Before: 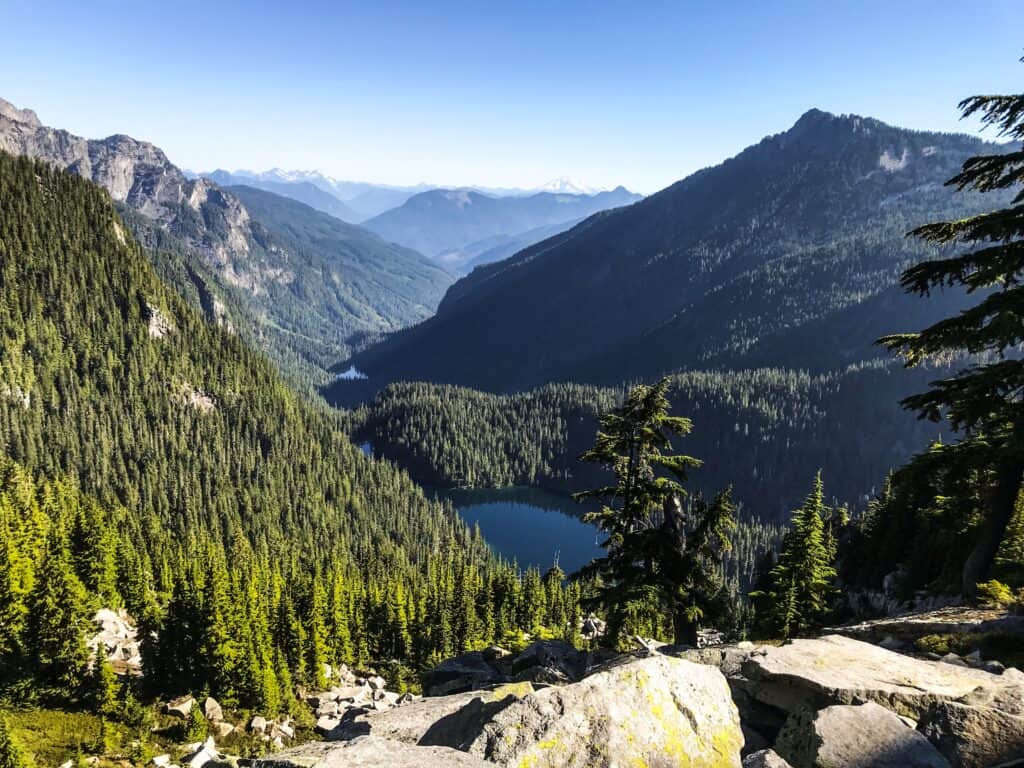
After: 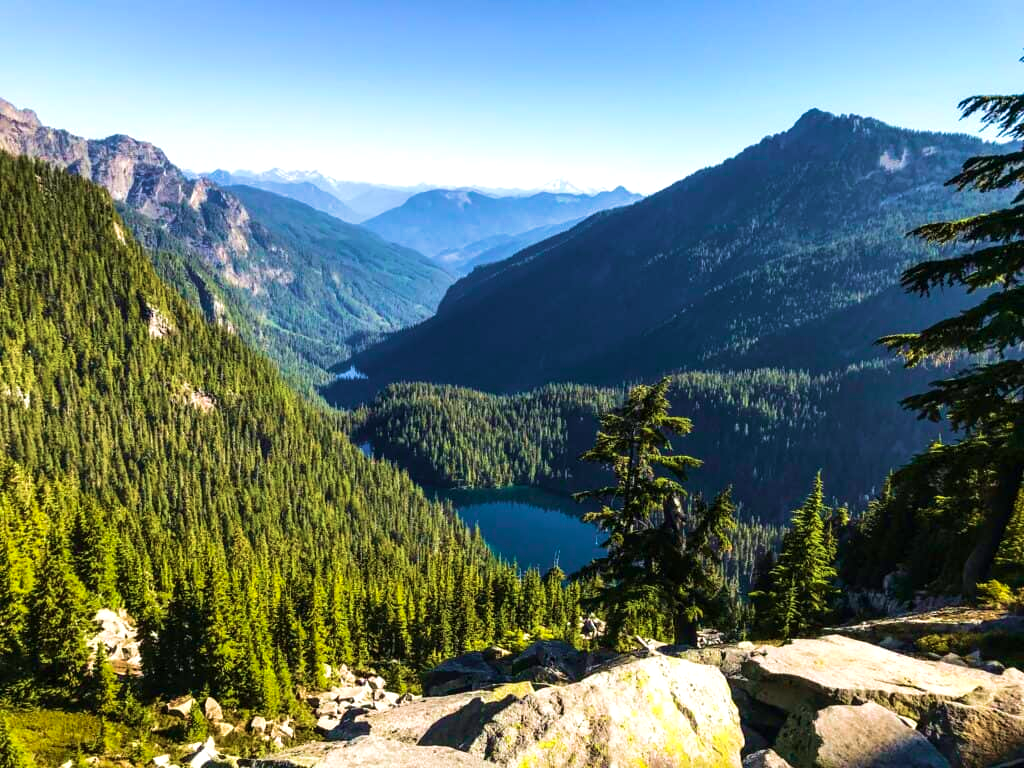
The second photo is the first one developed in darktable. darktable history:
velvia: strength 66.8%, mid-tones bias 0.966
exposure: exposure 0.203 EV, compensate exposure bias true, compensate highlight preservation false
